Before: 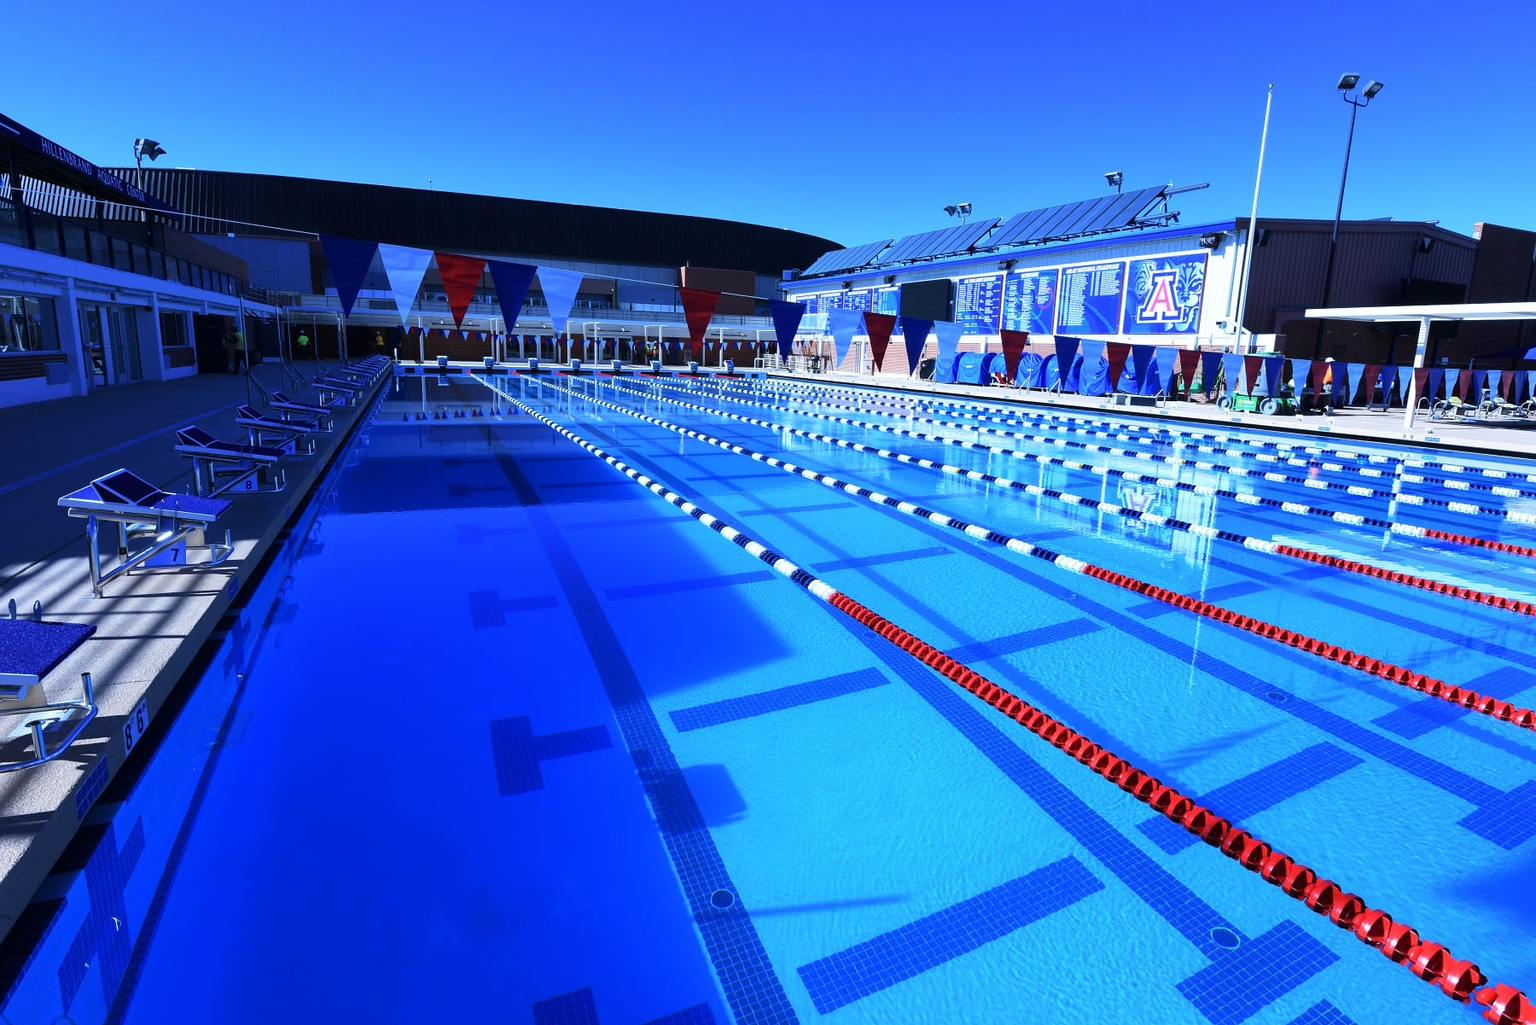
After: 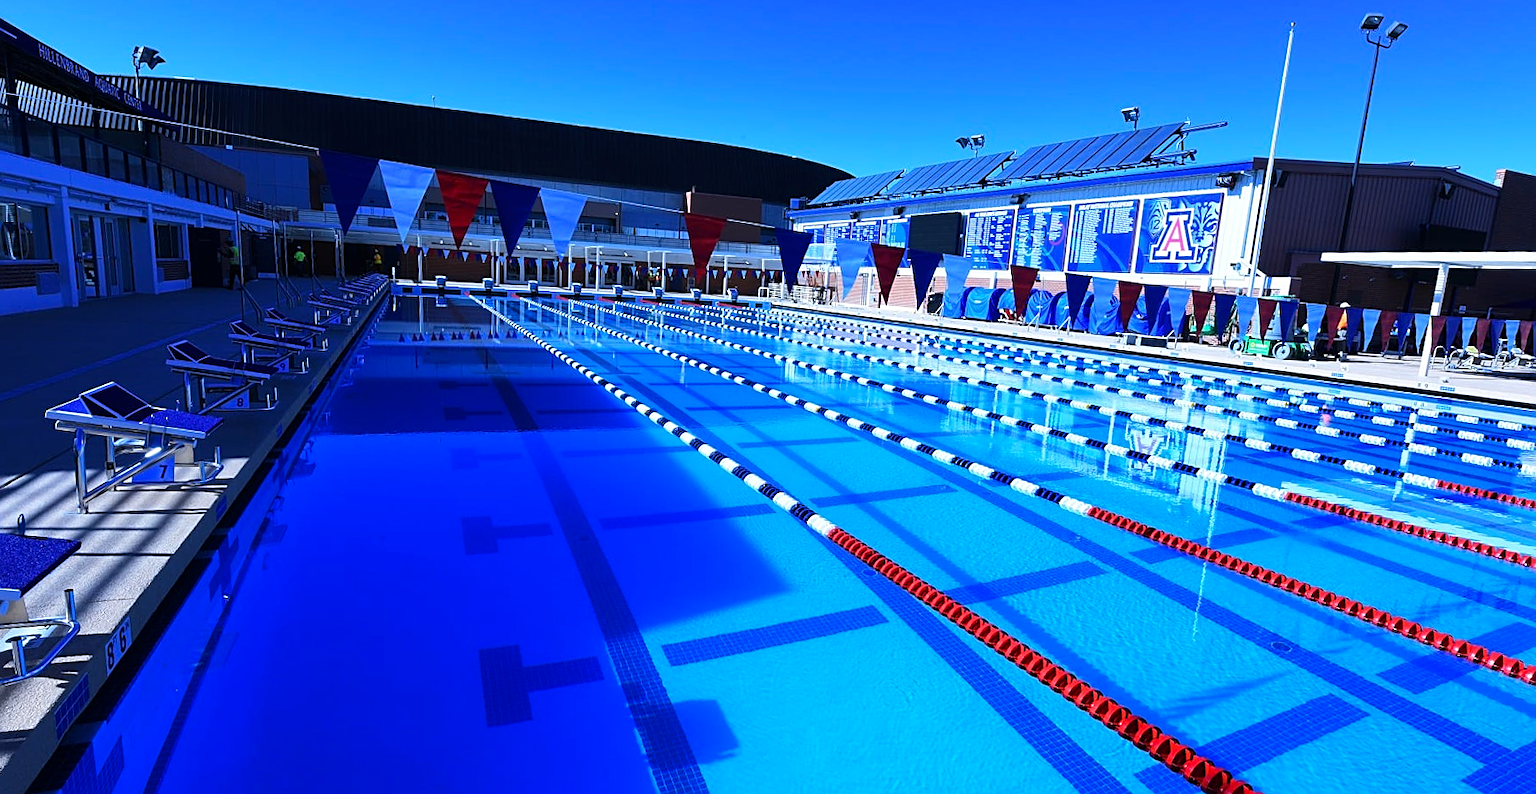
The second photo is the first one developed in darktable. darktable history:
contrast brightness saturation: saturation -0.05
color balance rgb: perceptual saturation grading › global saturation 20%, global vibrance 10%
crop and rotate: top 5.667%, bottom 14.937%
rotate and perspective: rotation 1.57°, crop left 0.018, crop right 0.982, crop top 0.039, crop bottom 0.961
sharpen: on, module defaults
